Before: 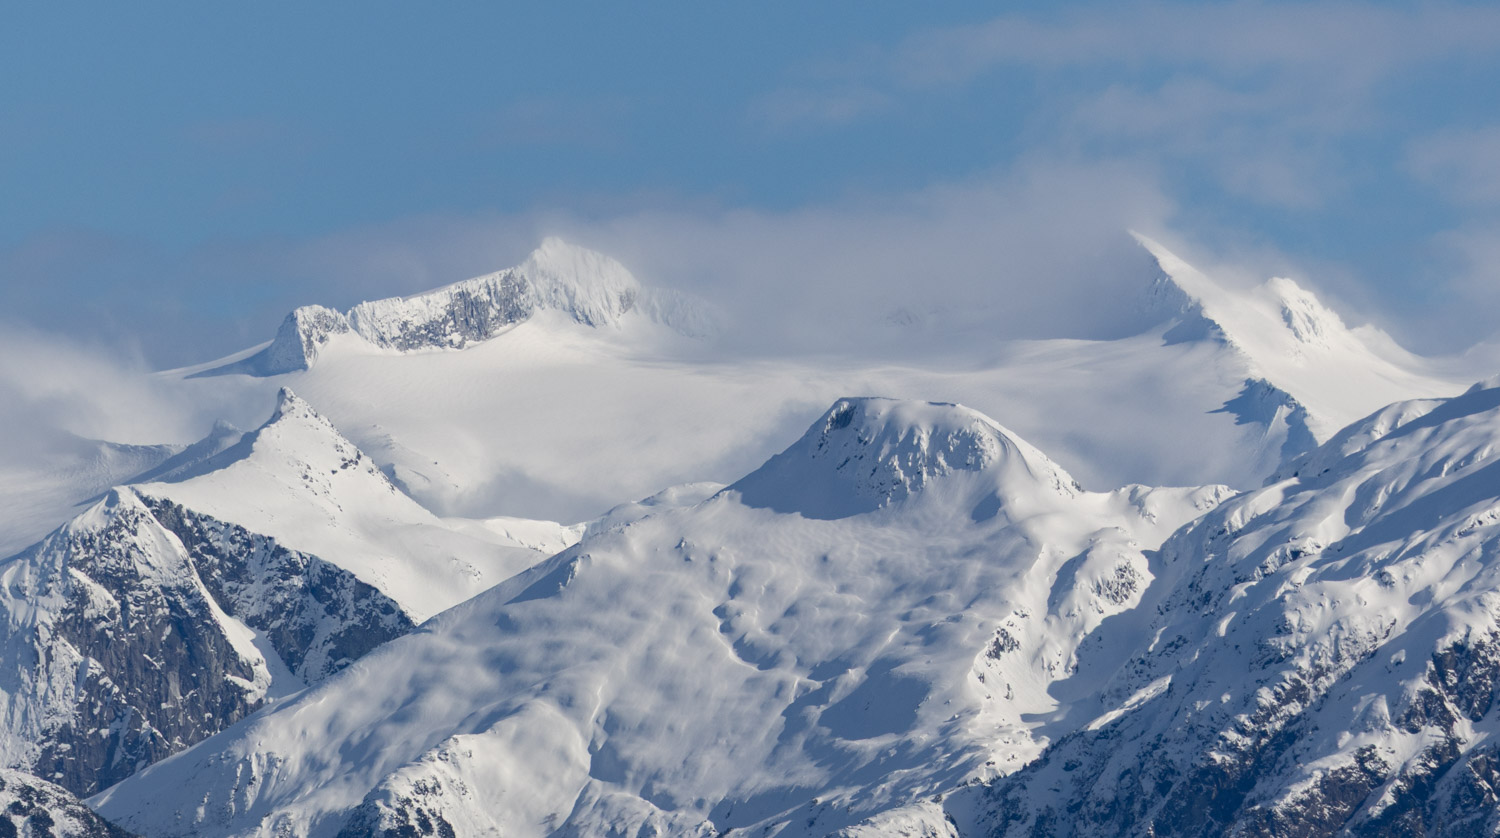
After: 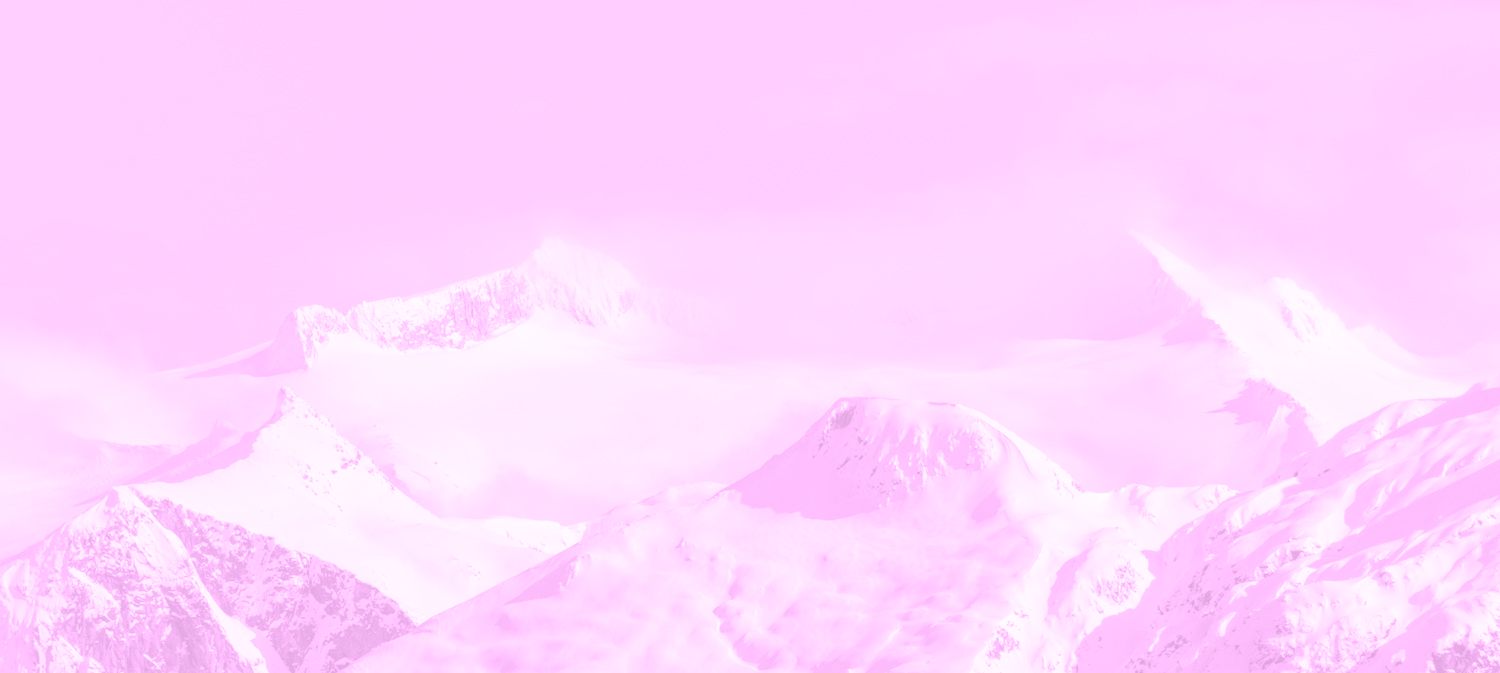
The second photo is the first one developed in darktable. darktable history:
exposure: black level correction 0, exposure 1.1 EV, compensate exposure bias true, compensate highlight preservation false
crop: bottom 19.644%
white balance: red 0.982, blue 1.018
local contrast: on, module defaults
color balance rgb: shadows lift › hue 87.51°, highlights gain › chroma 1.62%, highlights gain › hue 55.1°, global offset › chroma 0.1%, global offset › hue 253.66°, linear chroma grading › global chroma 0.5%
colorize: hue 331.2°, saturation 69%, source mix 30.28%, lightness 69.02%, version 1
